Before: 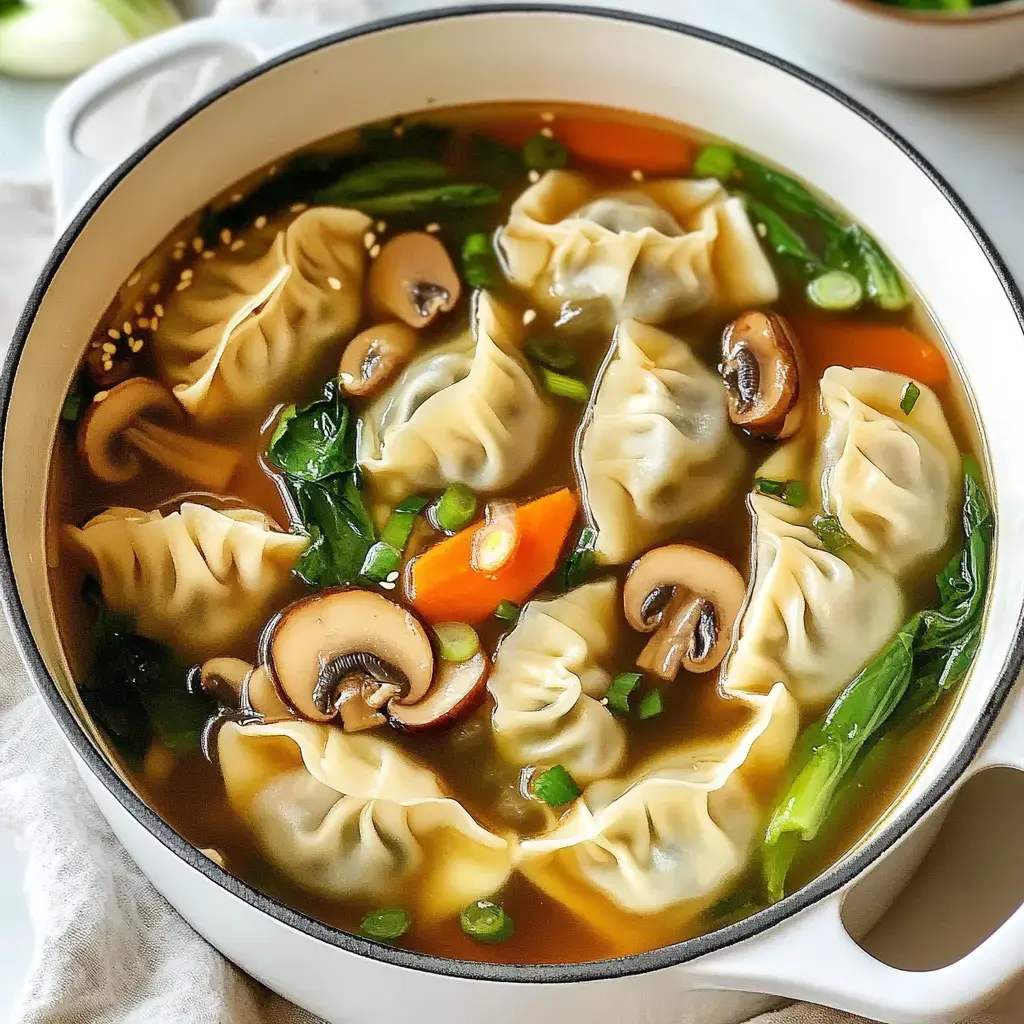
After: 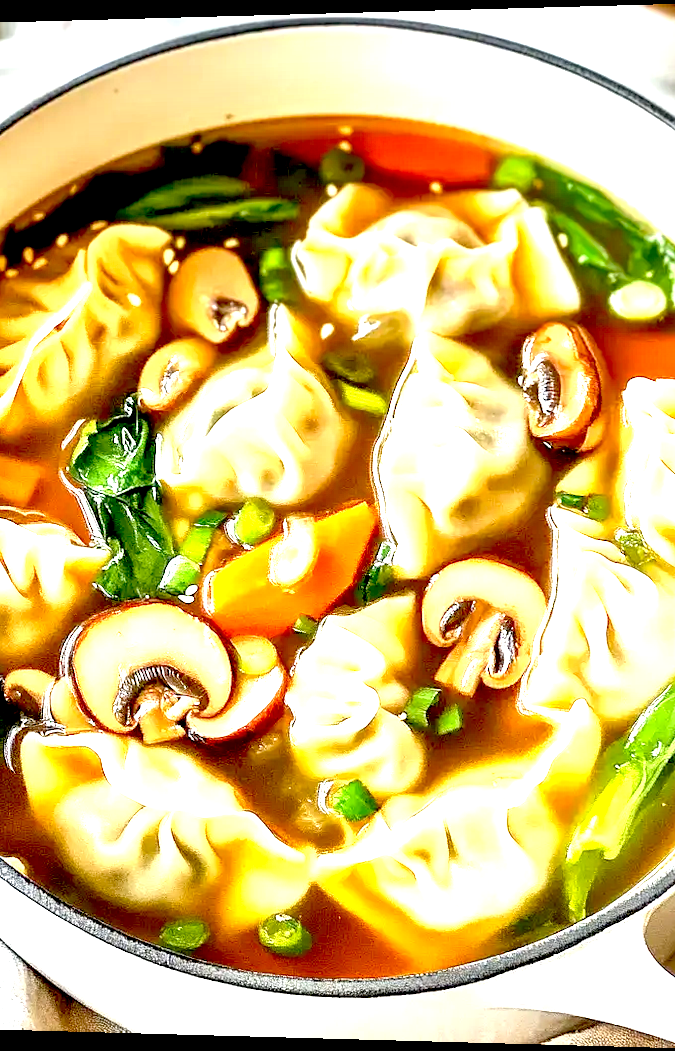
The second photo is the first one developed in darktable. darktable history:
exposure: black level correction 0.016, exposure 1.774 EV, compensate highlight preservation false
crop and rotate: left 18.442%, right 15.508%
rotate and perspective: lens shift (horizontal) -0.055, automatic cropping off
local contrast: on, module defaults
